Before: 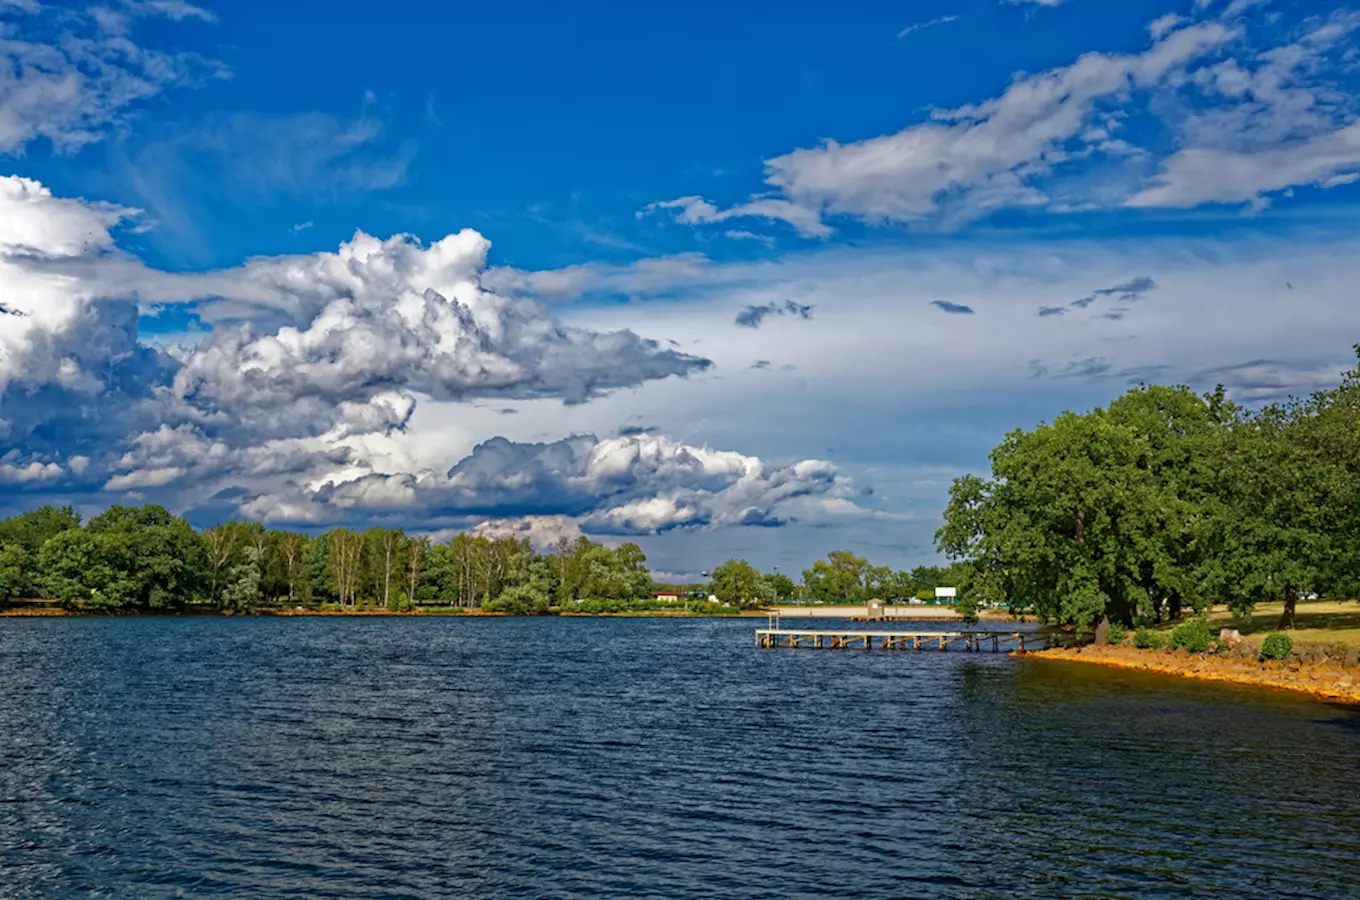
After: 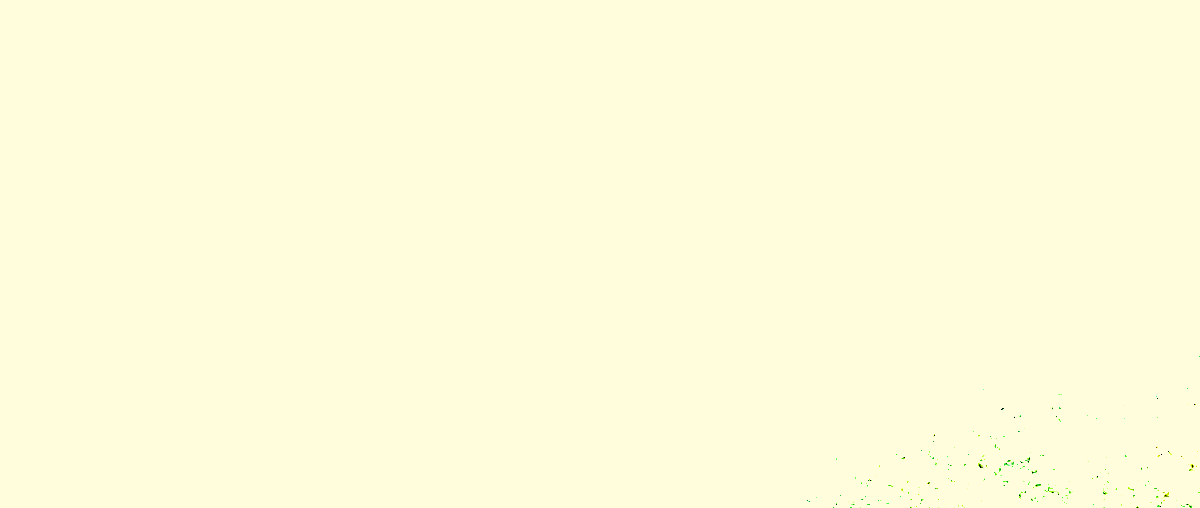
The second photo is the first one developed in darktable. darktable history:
exposure: exposure 7.95 EV, compensate highlight preservation false
filmic rgb: black relative exposure -3.98 EV, white relative exposure 2.99 EV, hardness 2.99, contrast 1.398
crop and rotate: left 11.697%, bottom 43.464%
color correction: highlights a* 1.38, highlights b* 17.74
color calibration: x 0.382, y 0.391, temperature 4087.67 K
